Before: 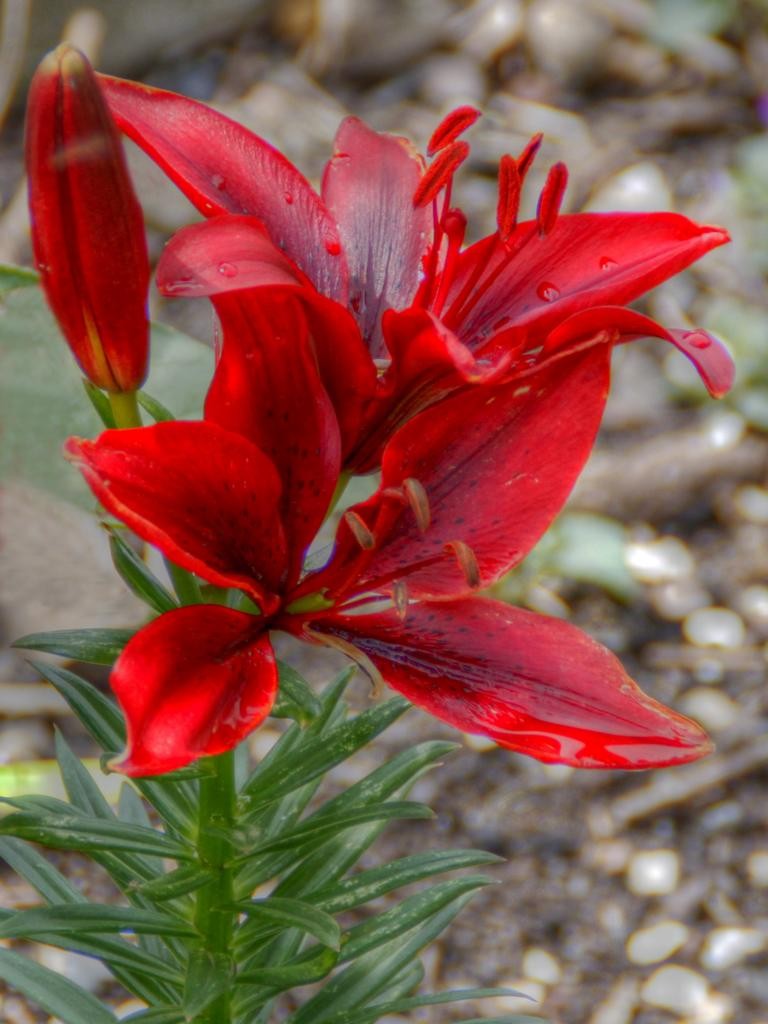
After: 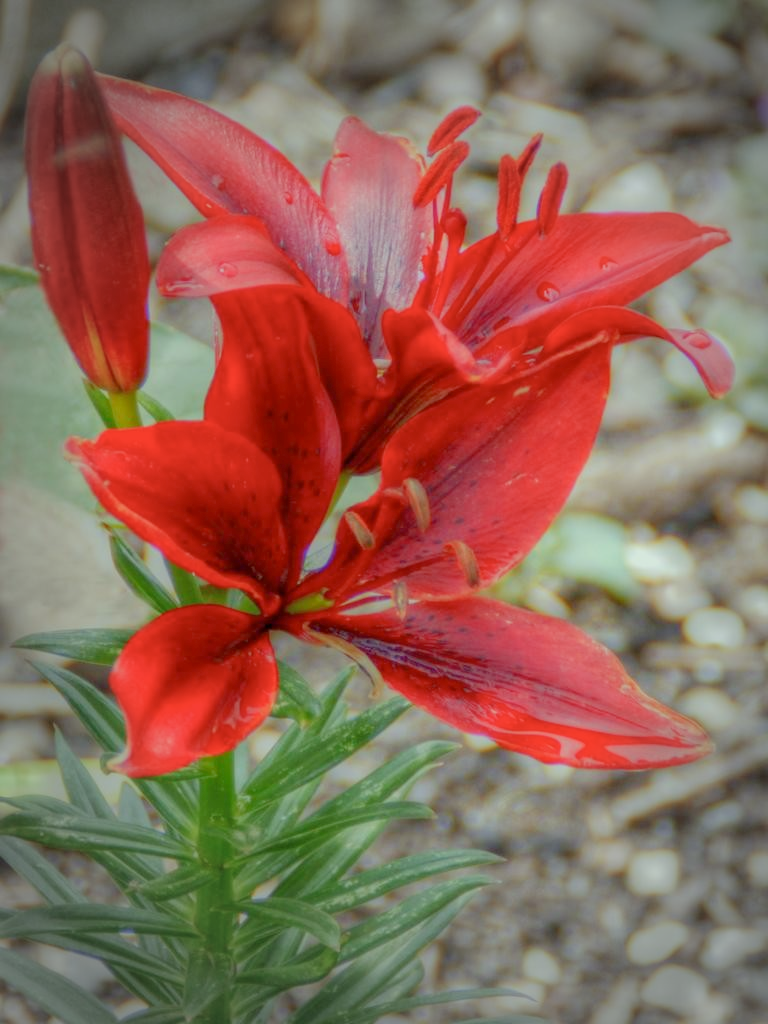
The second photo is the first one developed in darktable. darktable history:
color correction: highlights a* -8.5, highlights b* 3.71
filmic rgb: middle gray luminance 4.18%, black relative exposure -13.09 EV, white relative exposure 5.01 EV, target black luminance 0%, hardness 5.18, latitude 59.53%, contrast 0.756, highlights saturation mix 5.99%, shadows ↔ highlights balance 26.34%, contrast in shadows safe
exposure: black level correction 0.001, exposure 0.96 EV, compensate highlight preservation false
vignetting: fall-off start 64.2%, width/height ratio 0.882
